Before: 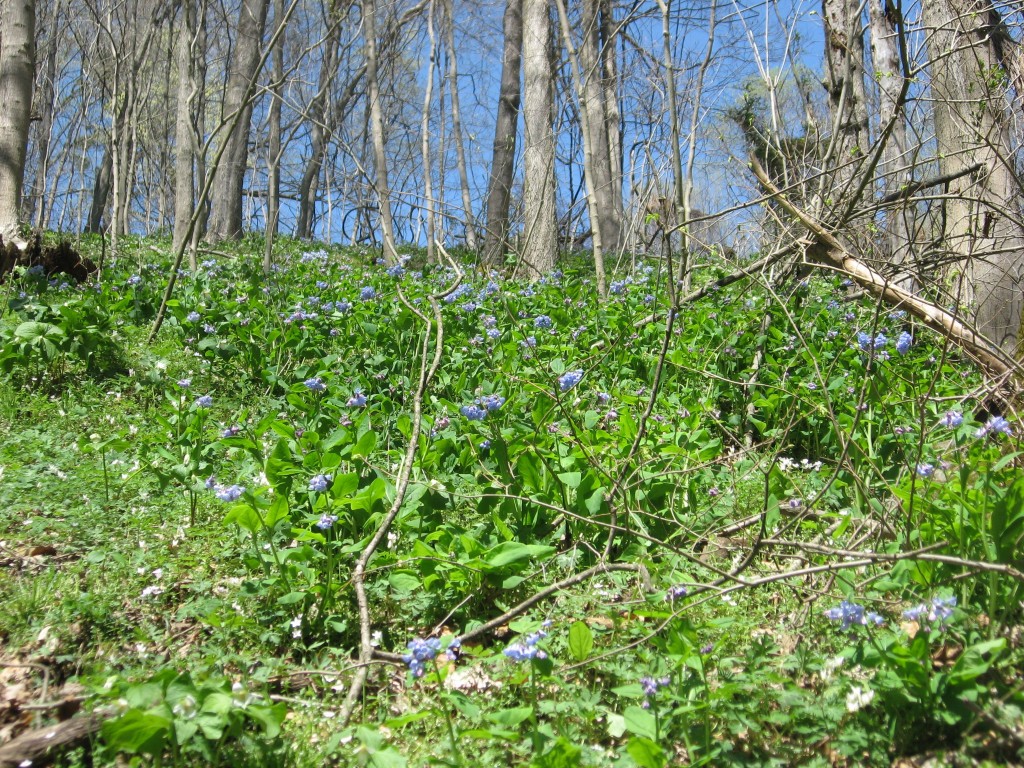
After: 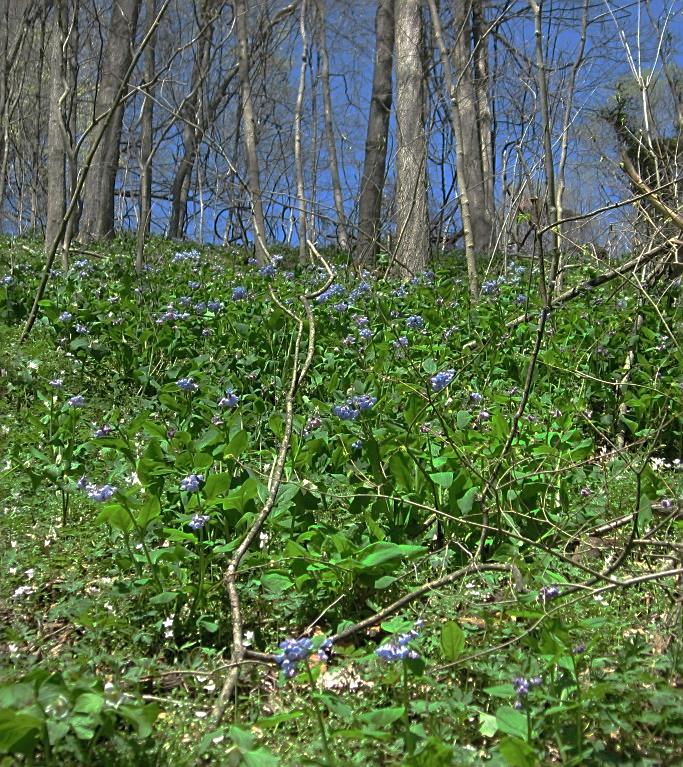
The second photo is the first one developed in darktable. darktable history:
base curve: curves: ch0 [(0, 0) (0.841, 0.609) (1, 1)], preserve colors none
crop and rotate: left 12.516%, right 20.708%
sharpen: on, module defaults
